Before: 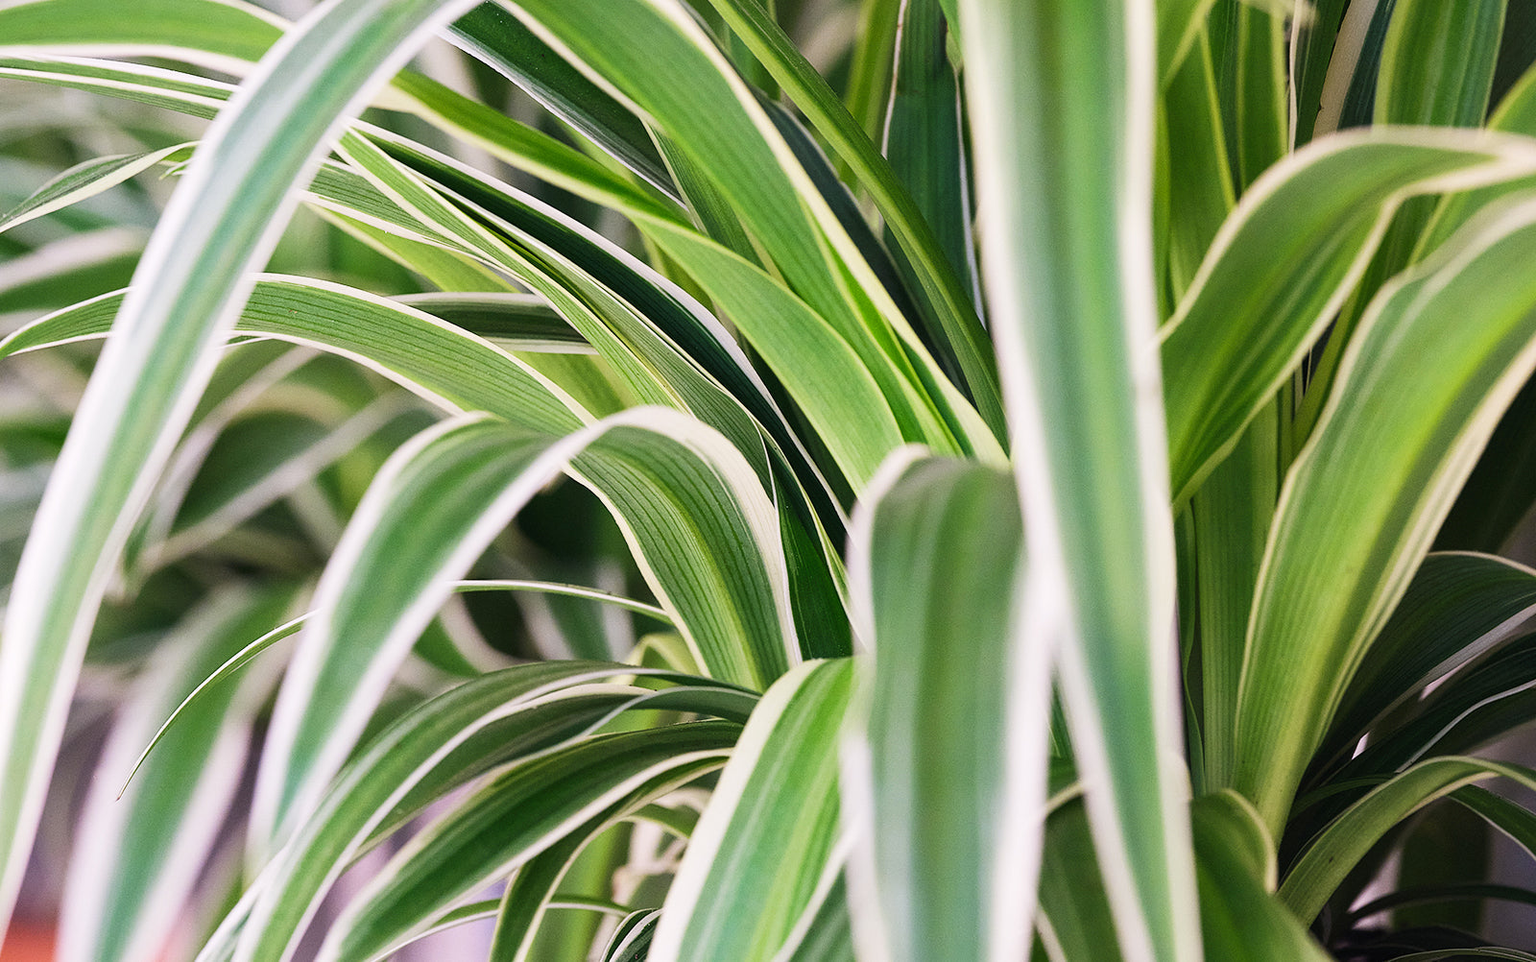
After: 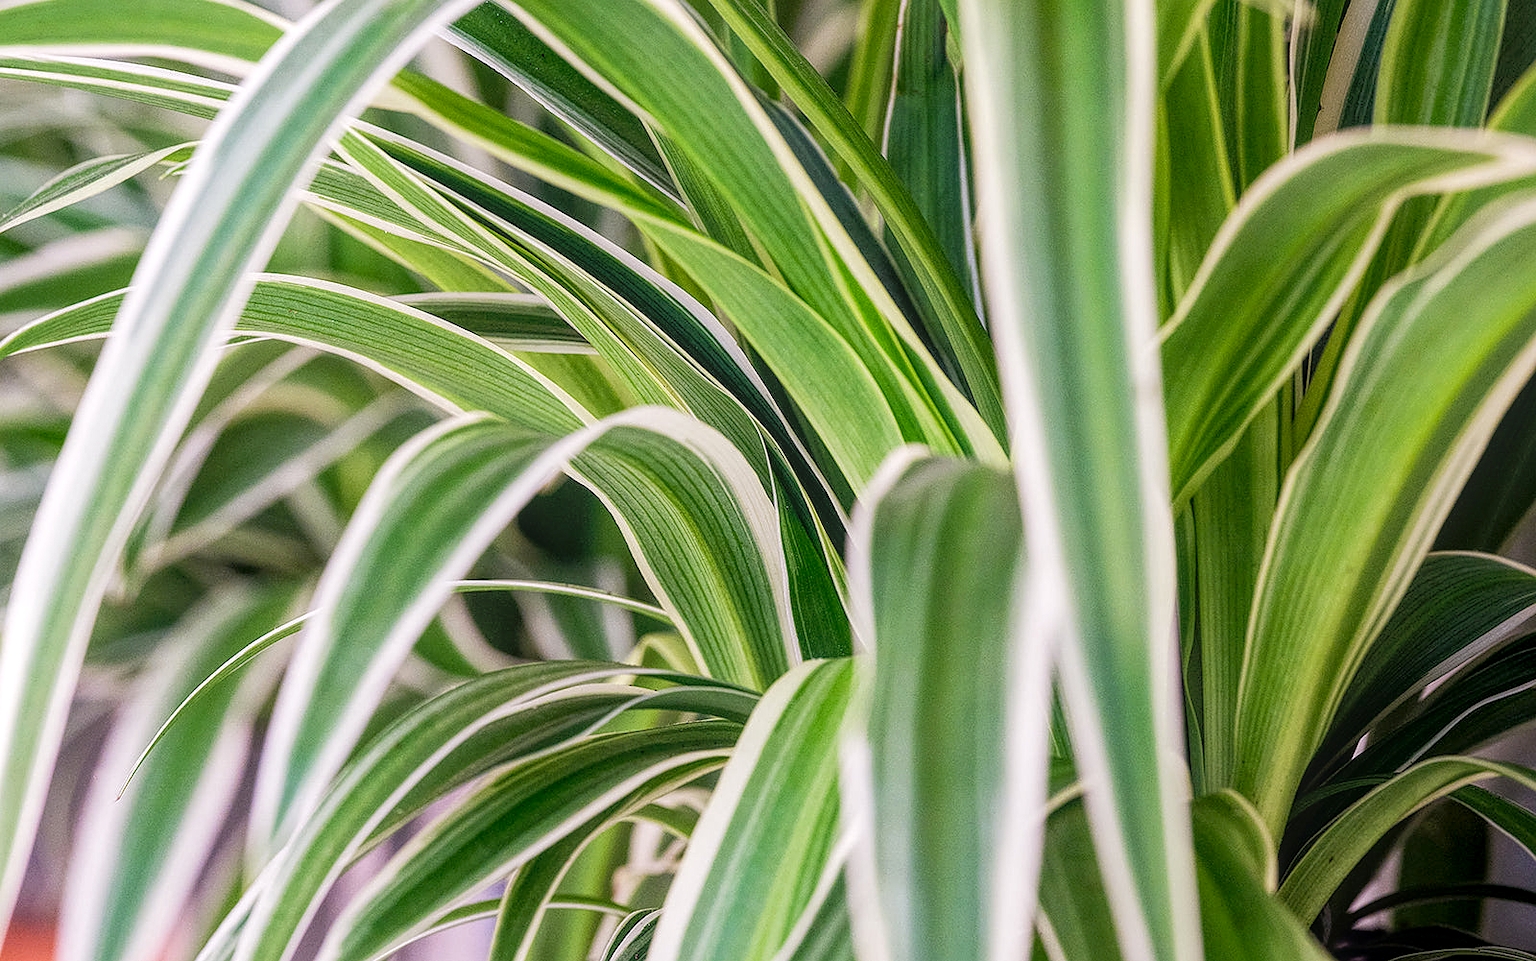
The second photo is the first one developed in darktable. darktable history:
exposure: black level correction 0.009, exposure 0.015 EV, compensate exposure bias true, compensate highlight preservation false
sharpen: radius 1.004
local contrast: highlights 67%, shadows 33%, detail 166%, midtone range 0.2
tone equalizer: on, module defaults
